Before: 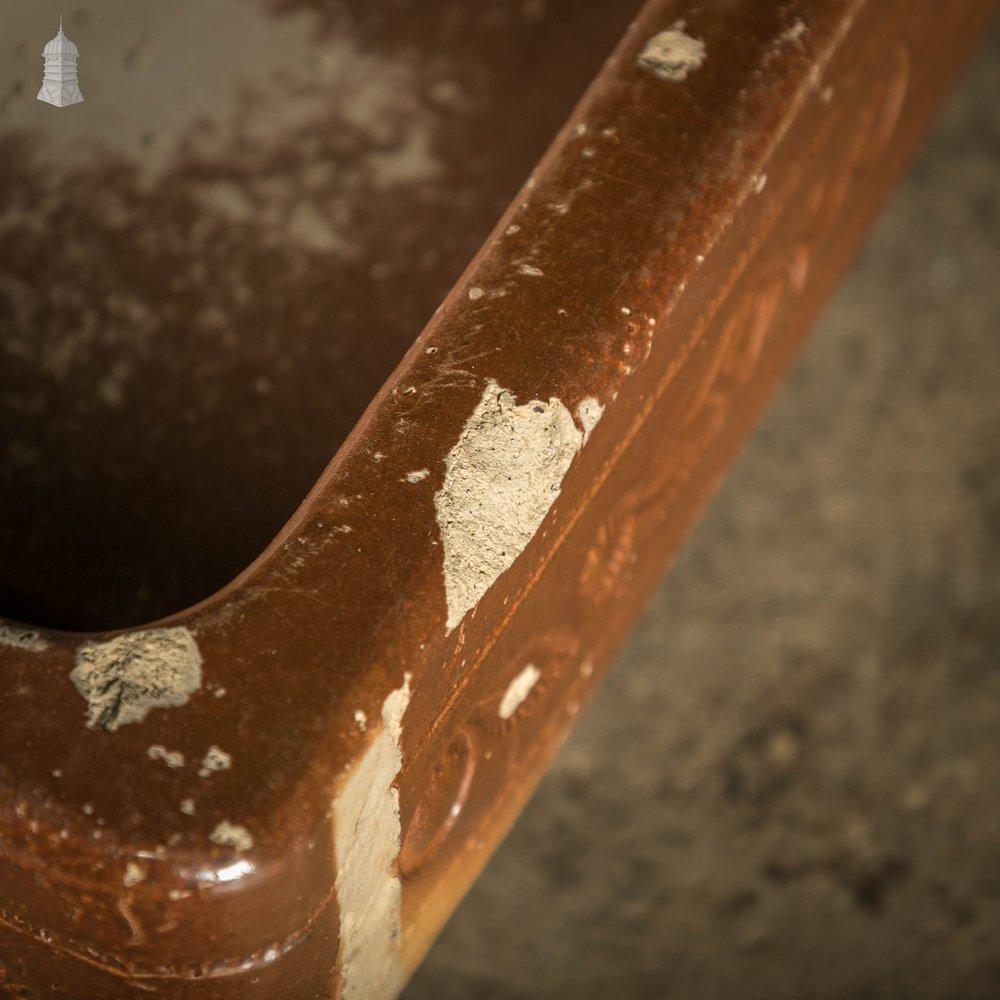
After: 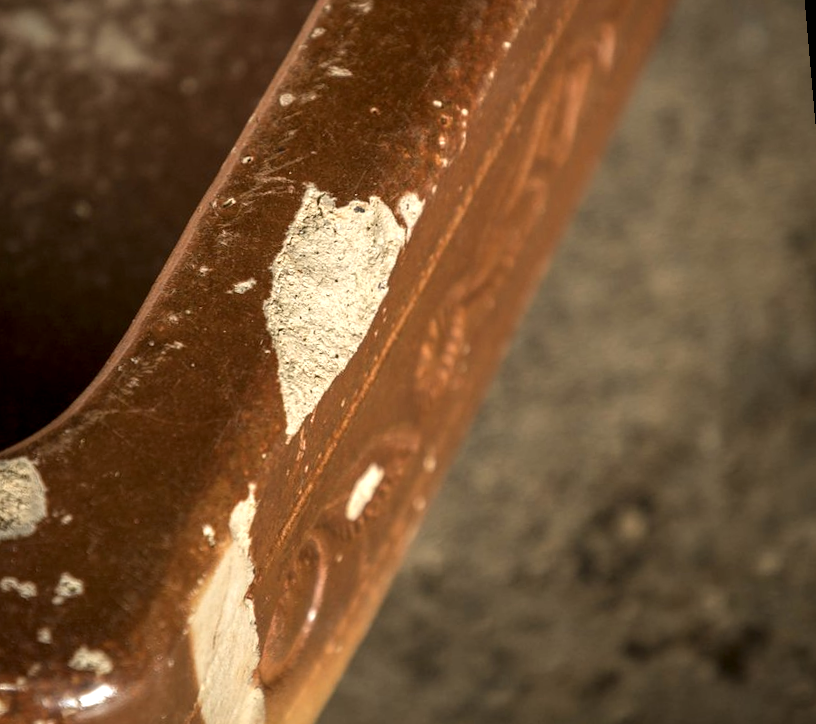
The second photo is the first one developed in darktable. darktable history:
rotate and perspective: rotation -5°, crop left 0.05, crop right 0.952, crop top 0.11, crop bottom 0.89
local contrast: detail 135%, midtone range 0.75
crop: left 16.315%, top 14.246%
